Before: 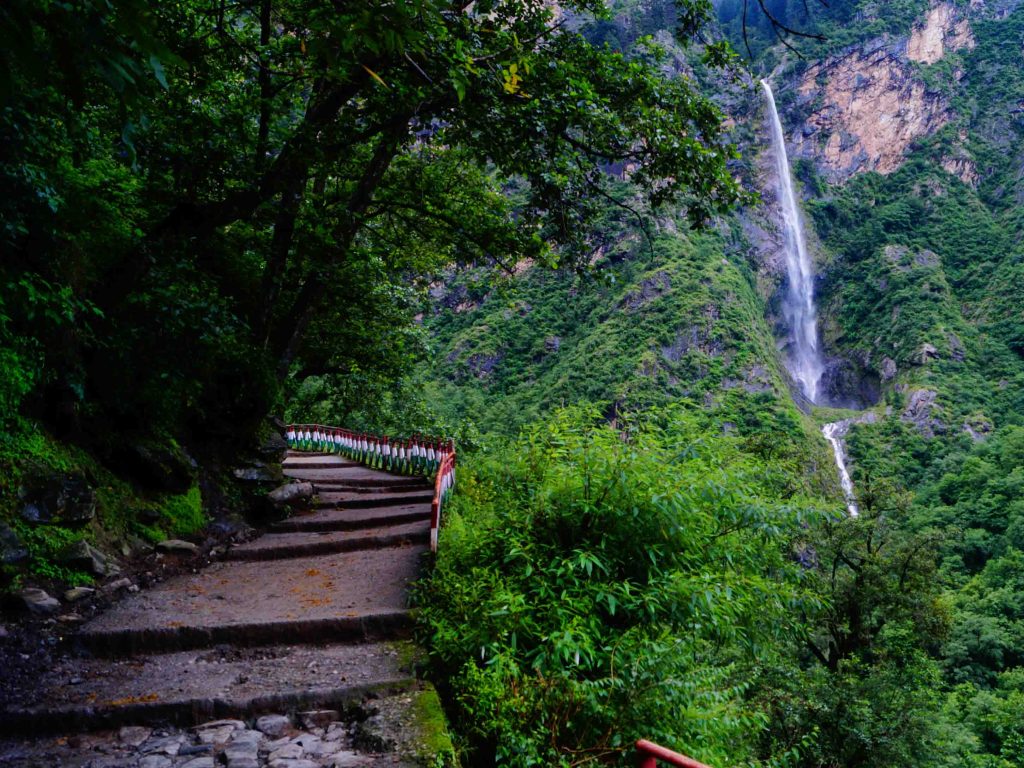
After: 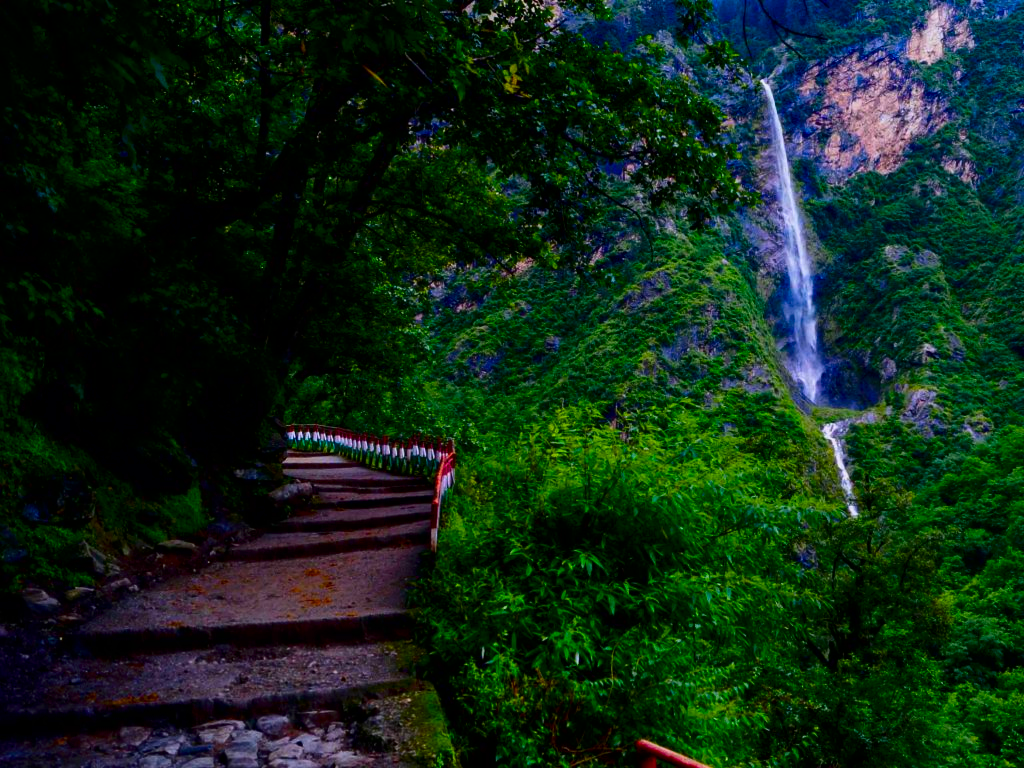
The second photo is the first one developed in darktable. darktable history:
contrast brightness saturation: contrast 0.13, brightness -0.24, saturation 0.14
color balance rgb: linear chroma grading › global chroma 15%, perceptual saturation grading › global saturation 30%
filmic rgb: black relative exposure -16 EV, white relative exposure 2.93 EV, hardness 10.04, color science v6 (2022)
